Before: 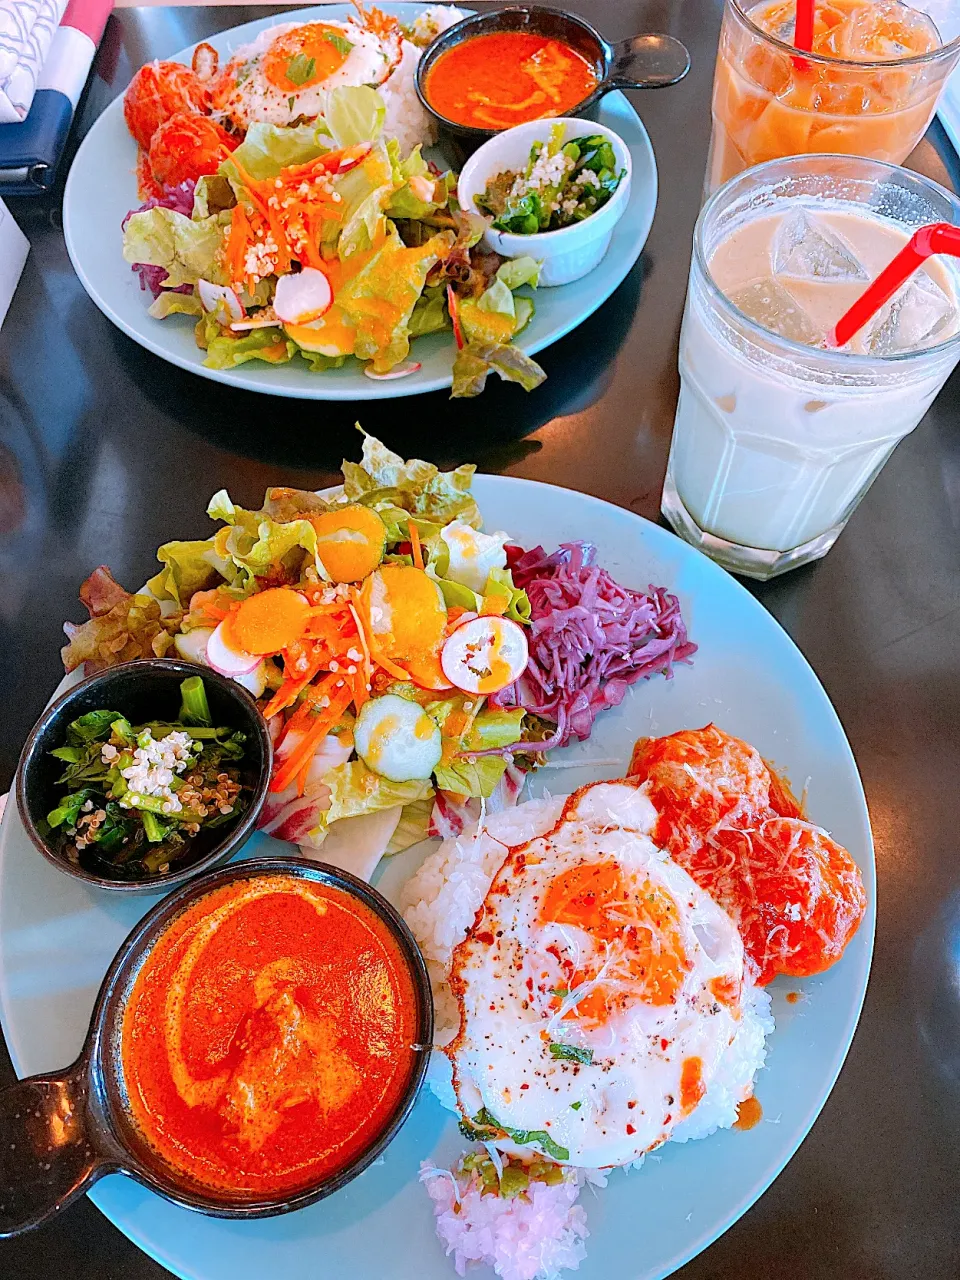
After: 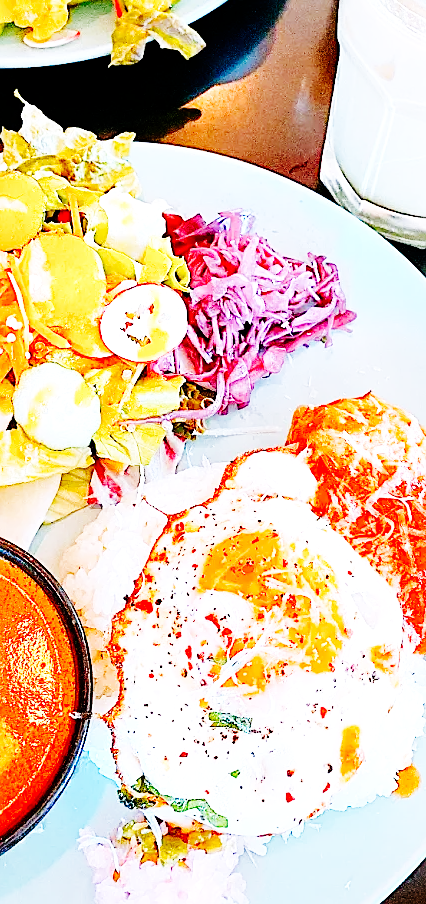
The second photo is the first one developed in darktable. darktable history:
crop: left 35.545%, top 25.999%, right 20.019%, bottom 3.346%
contrast brightness saturation: saturation -0.068
local contrast: mode bilateral grid, contrast 20, coarseness 50, detail 119%, midtone range 0.2
sharpen: on, module defaults
tone curve: curves: ch0 [(0, 0) (0.004, 0.001) (0.133, 0.112) (0.325, 0.362) (0.832, 0.893) (1, 1)], preserve colors none
base curve: curves: ch0 [(0, 0) (0, 0) (0.002, 0.001) (0.008, 0.003) (0.019, 0.011) (0.037, 0.037) (0.064, 0.11) (0.102, 0.232) (0.152, 0.379) (0.216, 0.524) (0.296, 0.665) (0.394, 0.789) (0.512, 0.881) (0.651, 0.945) (0.813, 0.986) (1, 1)], preserve colors none
exposure: black level correction 0.001, exposure 0.138 EV, compensate highlight preservation false
